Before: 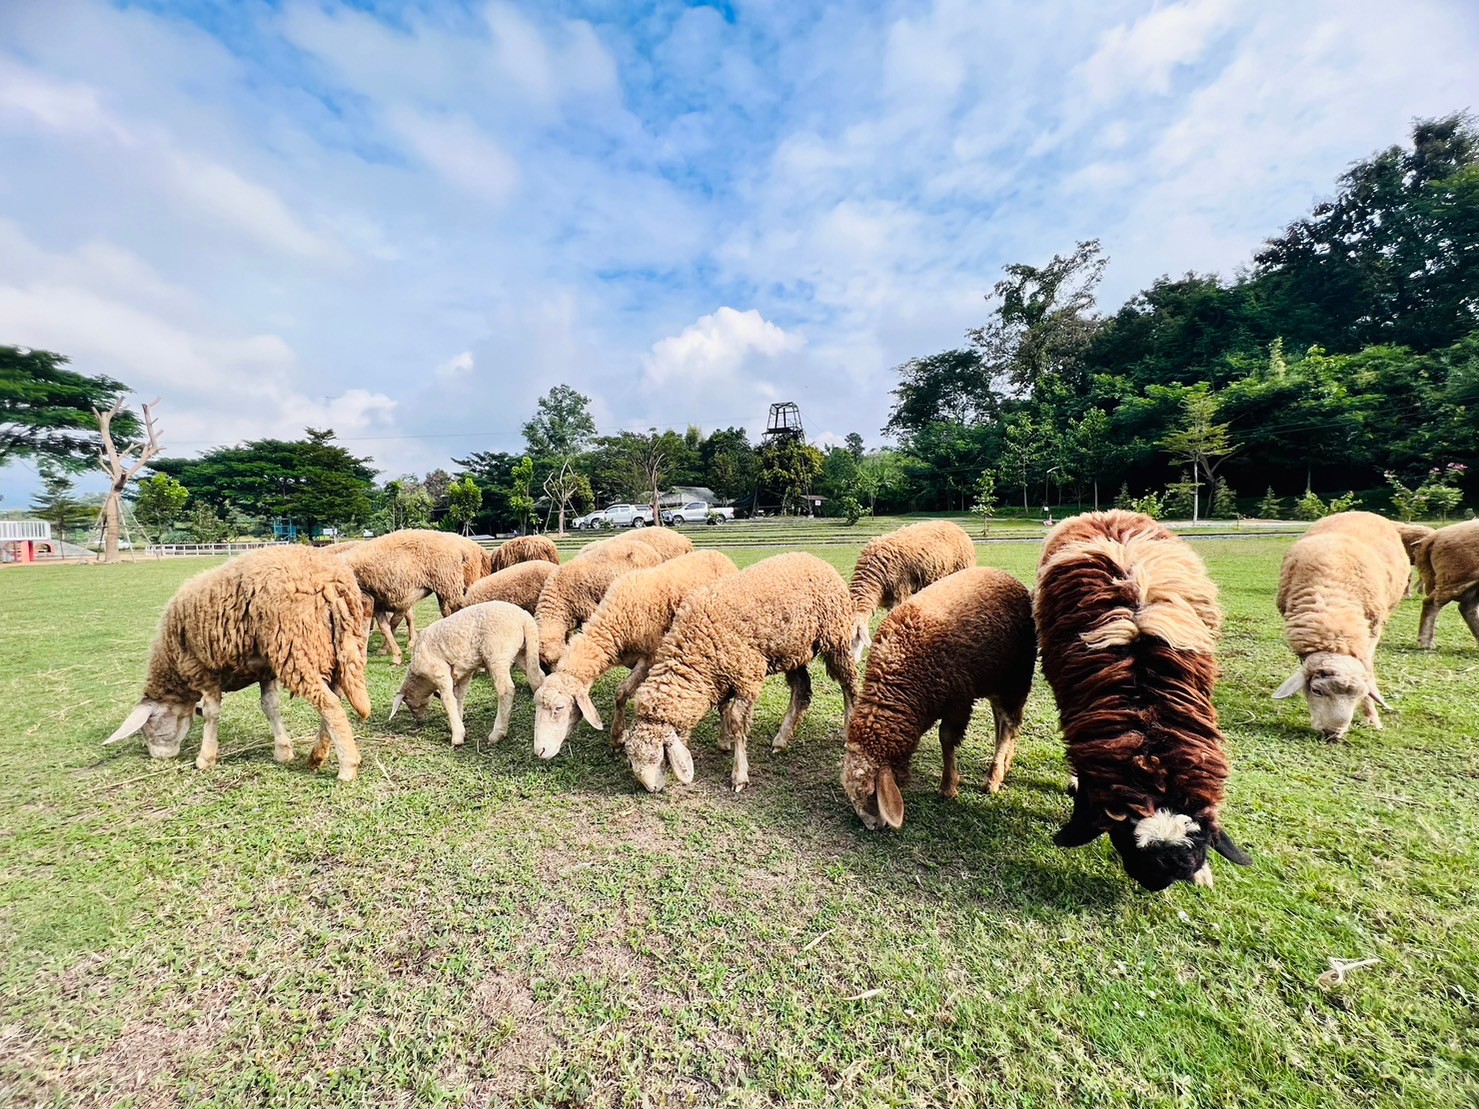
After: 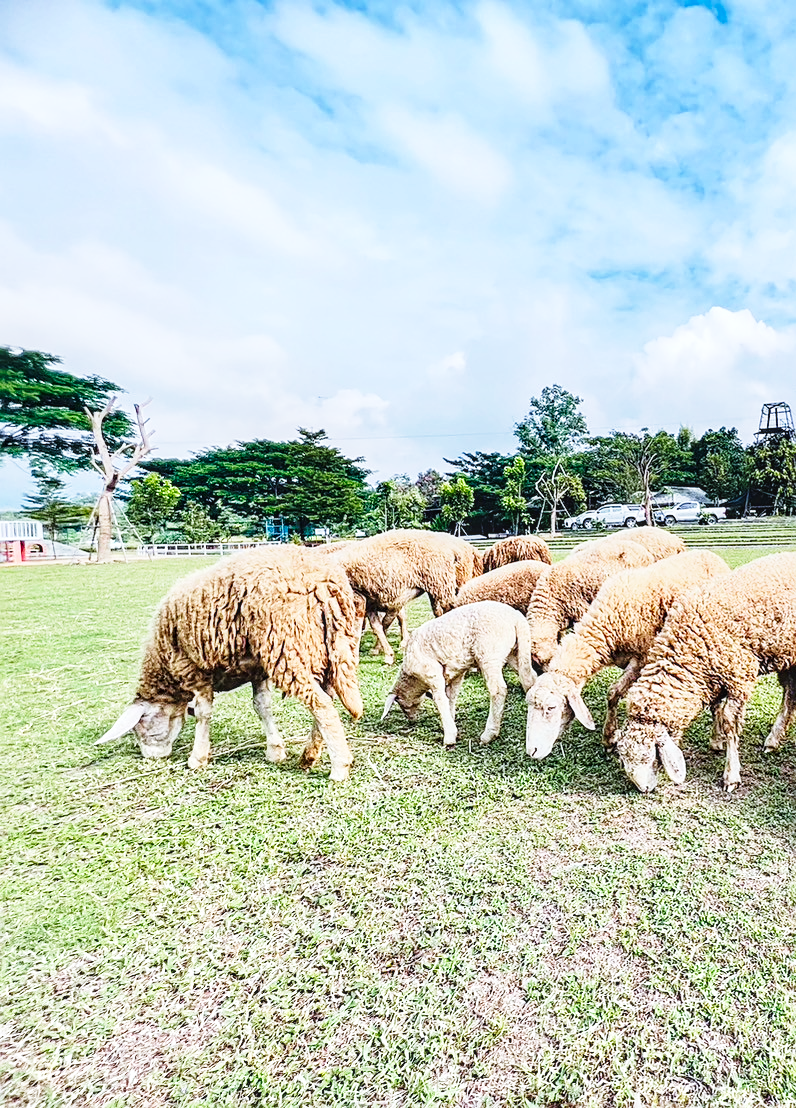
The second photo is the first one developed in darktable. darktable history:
base curve: curves: ch0 [(0, 0) (0.028, 0.03) (0.121, 0.232) (0.46, 0.748) (0.859, 0.968) (1, 1)], preserve colors none
crop: left 0.587%, right 45.588%, bottom 0.086%
velvia: on, module defaults
sharpen: on, module defaults
color calibration: x 0.367, y 0.376, temperature 4372.25 K
local contrast: on, module defaults
